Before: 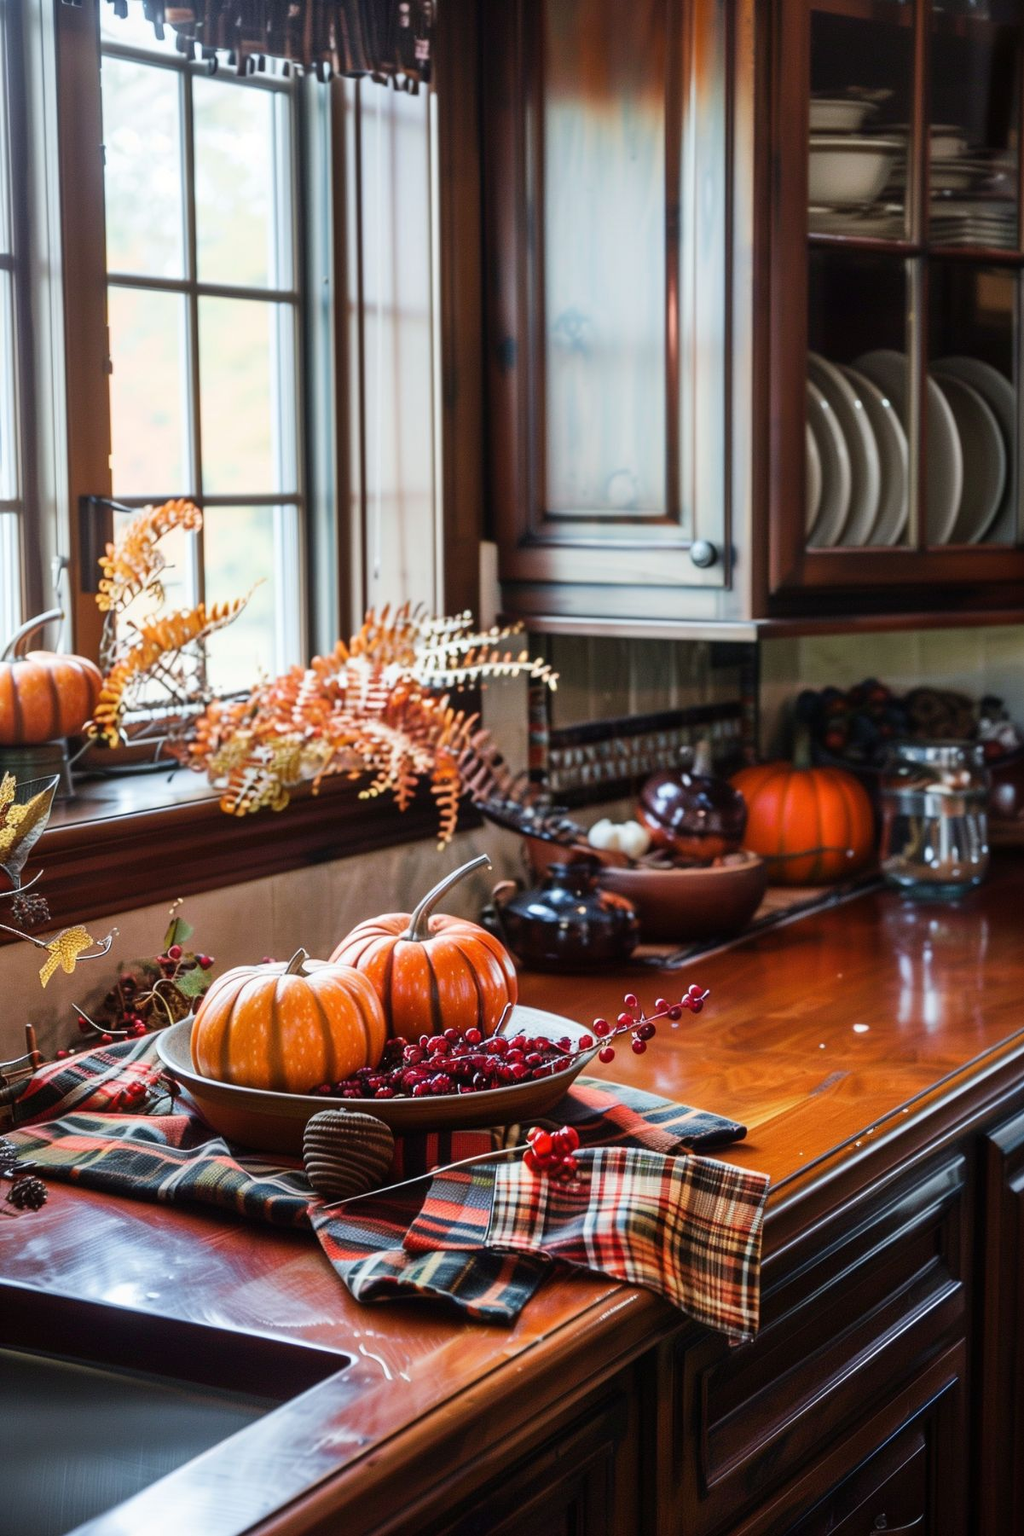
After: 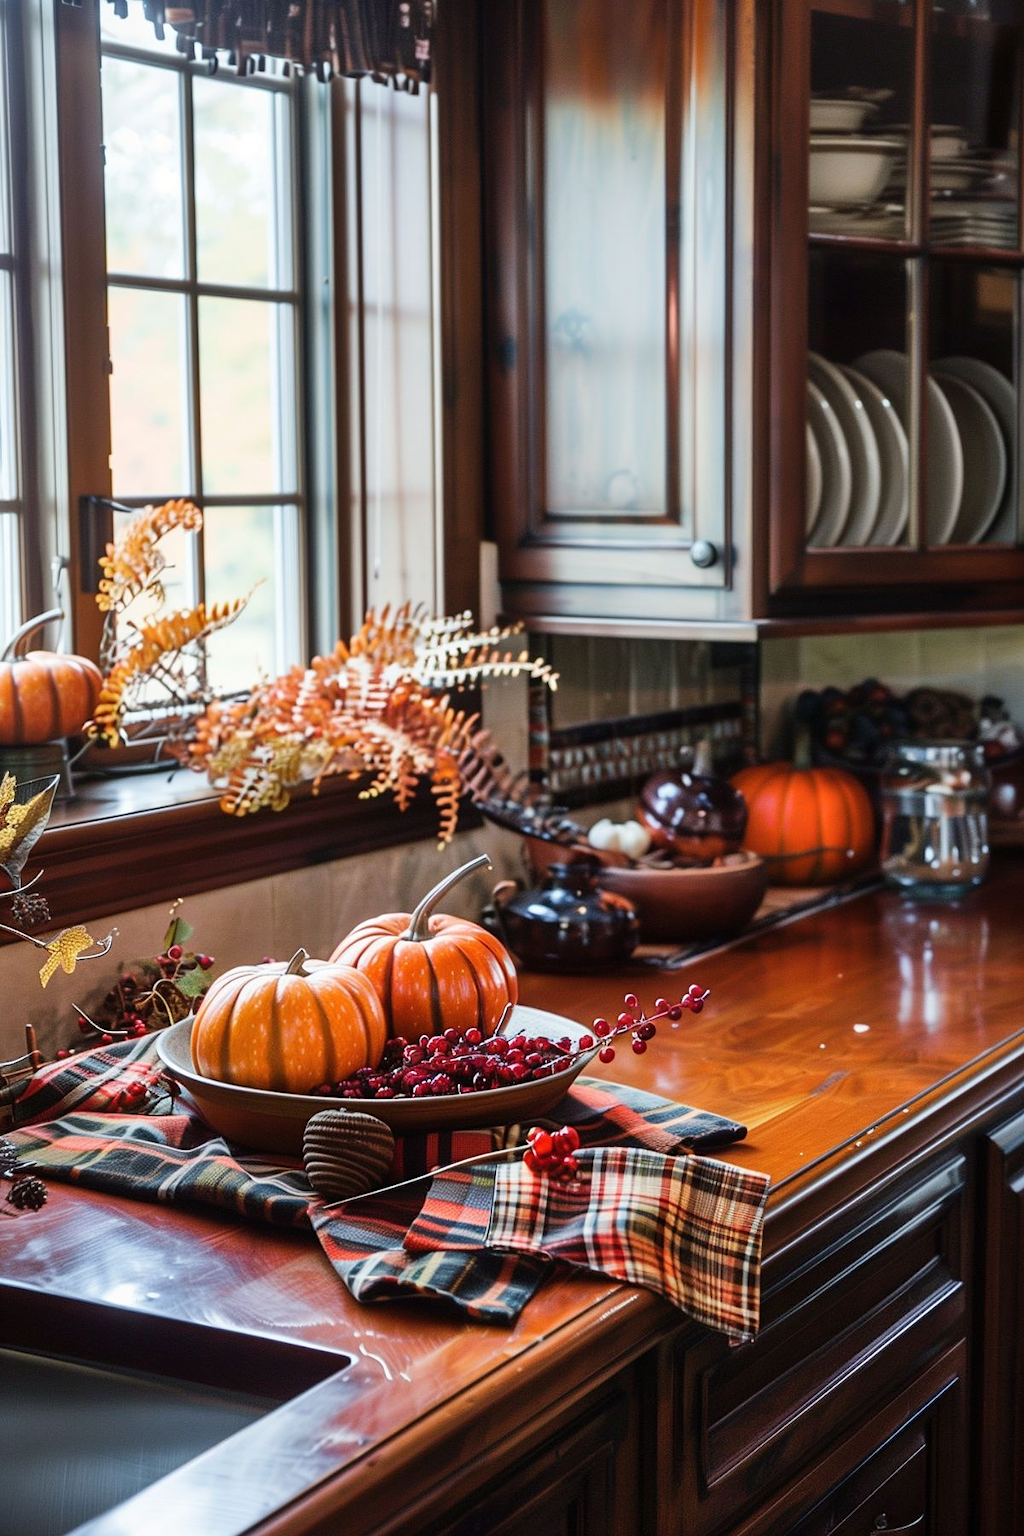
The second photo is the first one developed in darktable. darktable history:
shadows and highlights: radius 125.46, shadows 30.51, highlights -30.51, low approximation 0.01, soften with gaussian
sharpen: amount 0.2
